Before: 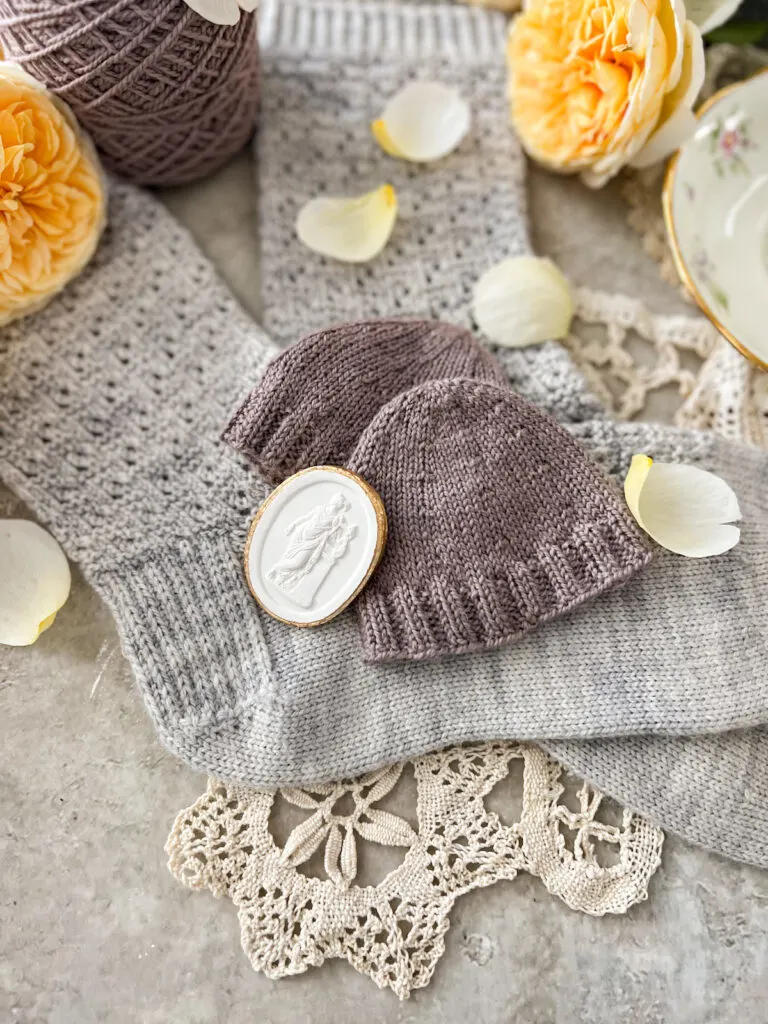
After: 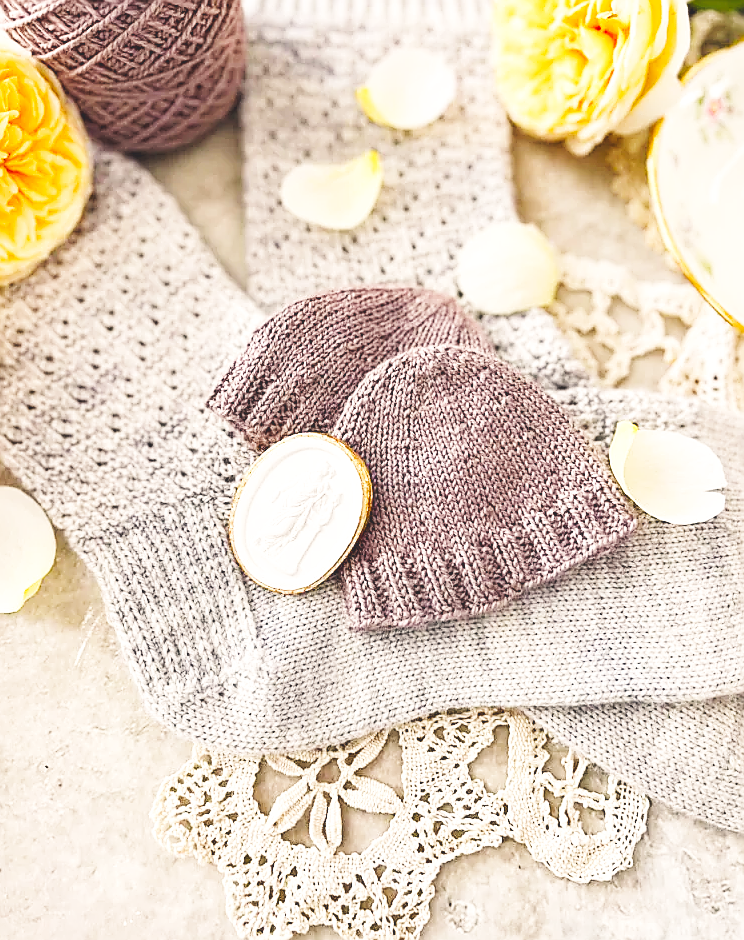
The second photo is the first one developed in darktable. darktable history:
color balance rgb: shadows lift › chroma 2%, shadows lift › hue 247.2°, power › chroma 0.3%, power › hue 25.2°, highlights gain › chroma 3%, highlights gain › hue 60°, global offset › luminance 2%, perceptual saturation grading › global saturation 20%, perceptual saturation grading › highlights -20%, perceptual saturation grading › shadows 30%
crop: left 1.964%, top 3.251%, right 1.122%, bottom 4.933%
sharpen: radius 1.4, amount 1.25, threshold 0.7
base curve: curves: ch0 [(0, 0.003) (0.001, 0.002) (0.006, 0.004) (0.02, 0.022) (0.048, 0.086) (0.094, 0.234) (0.162, 0.431) (0.258, 0.629) (0.385, 0.8) (0.548, 0.918) (0.751, 0.988) (1, 1)], preserve colors none
